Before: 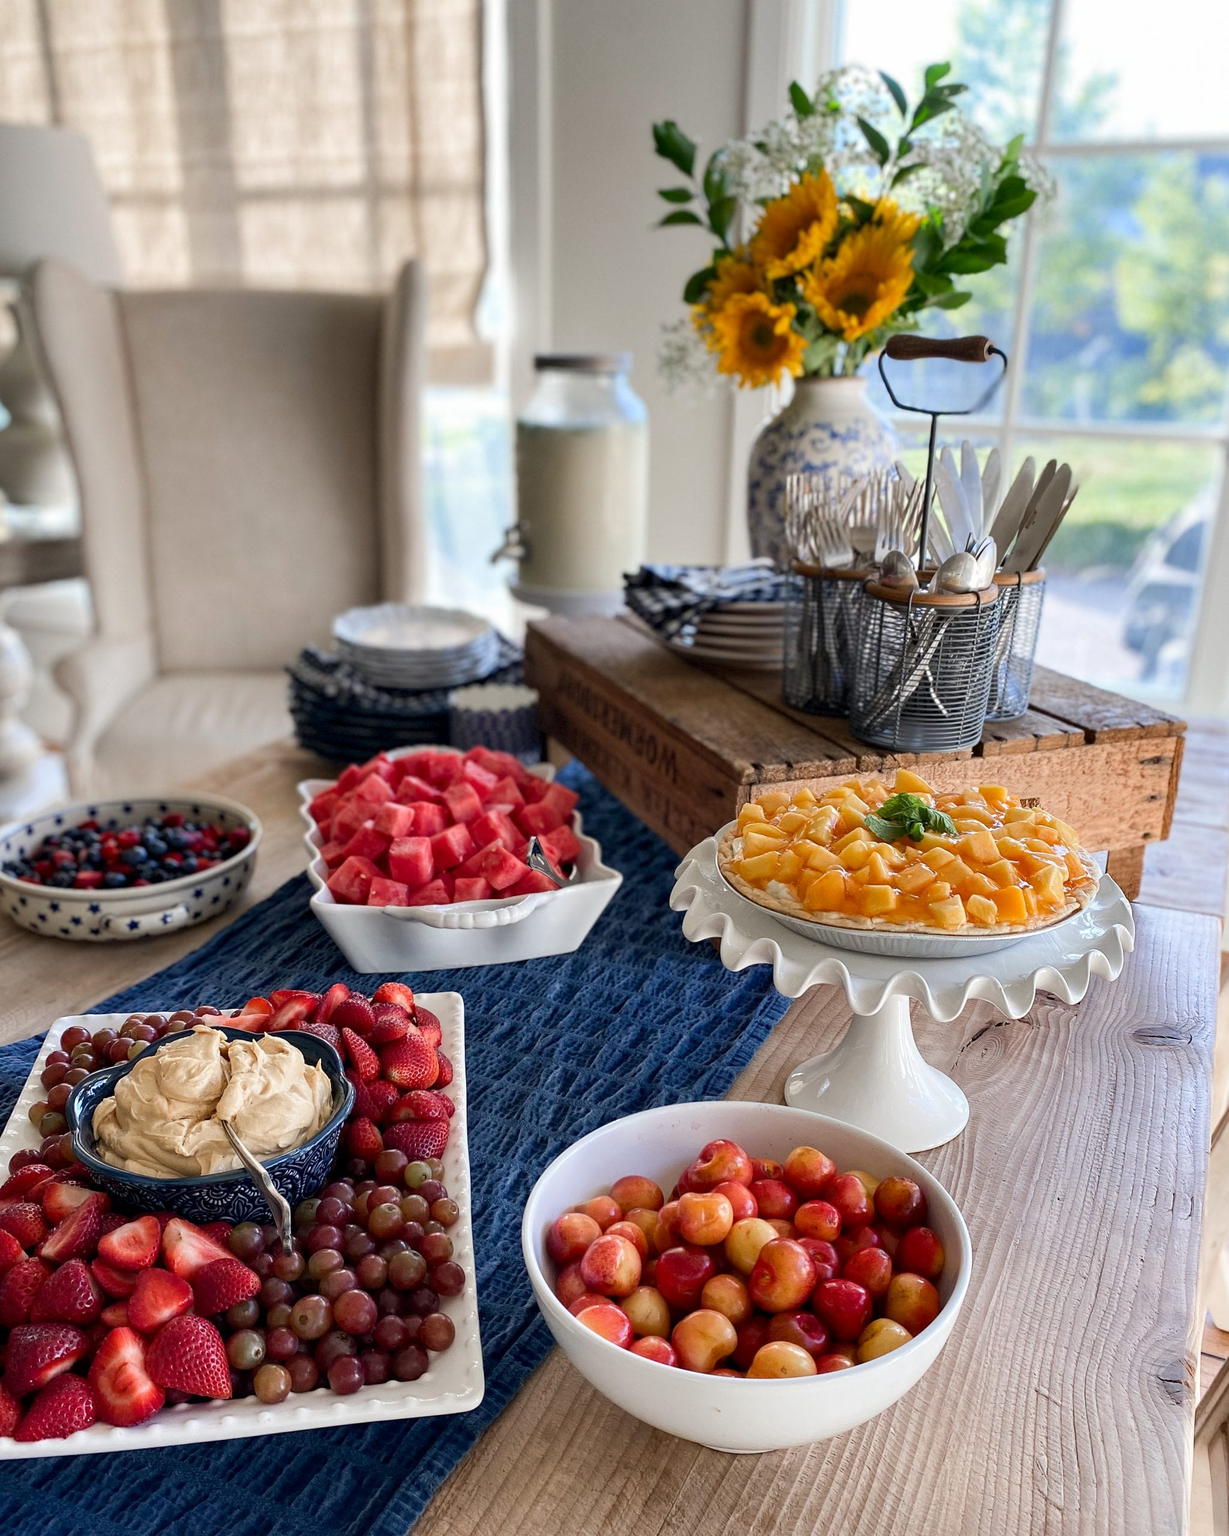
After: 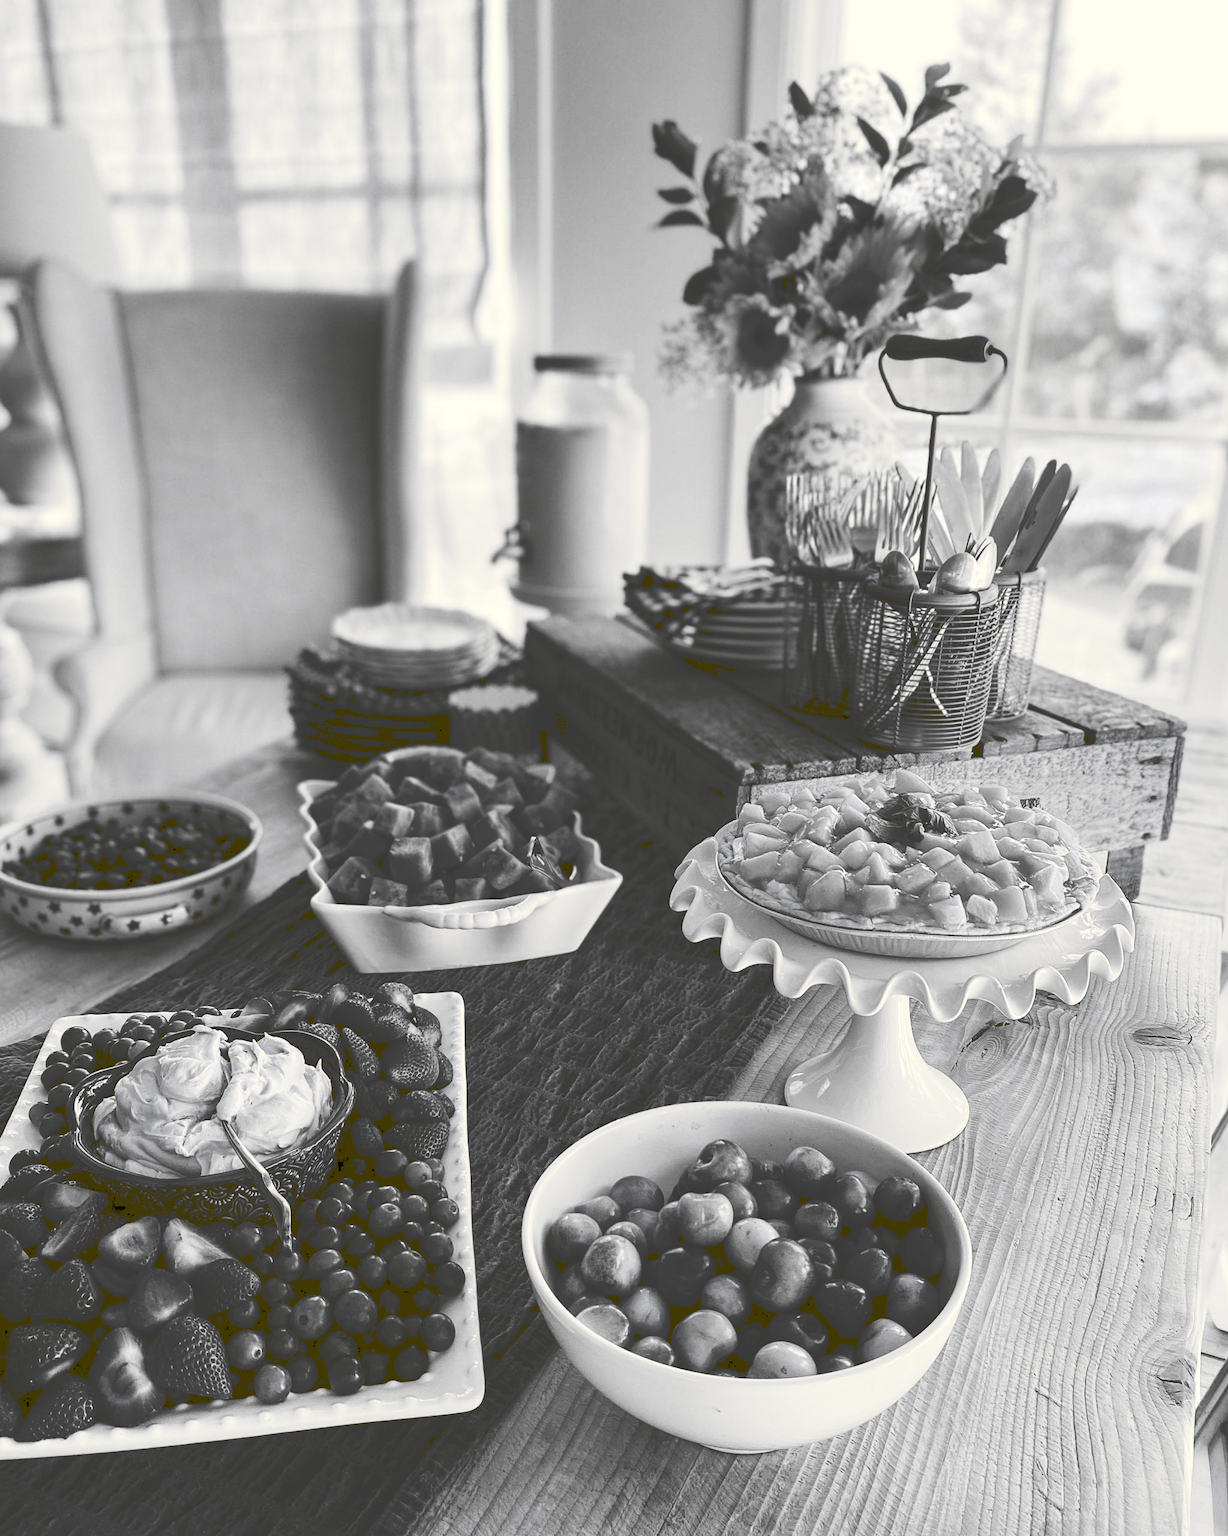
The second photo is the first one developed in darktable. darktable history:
tone curve: curves: ch0 [(0, 0) (0.003, 0.24) (0.011, 0.24) (0.025, 0.24) (0.044, 0.244) (0.069, 0.244) (0.1, 0.252) (0.136, 0.264) (0.177, 0.274) (0.224, 0.284) (0.277, 0.313) (0.335, 0.361) (0.399, 0.415) (0.468, 0.498) (0.543, 0.595) (0.623, 0.695) (0.709, 0.793) (0.801, 0.883) (0.898, 0.942) (1, 1)], preserve colors none
color look up table: target L [101.28, 100.32, 88.12, 88.82, 85.98, 82.41, 70.73, 60.56, 65.74, 54.76, 53.98, 35.72, 15.16, 2.742, 201.26, 88.82, 77.34, 73.31, 68.99, 63.98, 44, 51.22, 33.6, 51.22, 30.16, 29.73, 13.23, 7.247, 100, 90.24, 72.21, 73.31, 44.41, 51.22, 65.99, 55.54, 49.64, 37.41, 32.32, 29.29, 25.32, 22.62, 7.247, 61.45, 53.09, 52.41, 45.36, 31.89, 15.16], target a [0.001, 0.001, -0.002, -0.001, -0.002, -0.002, 0, 0, 0.001, 0.001, 0.001, 0, -0.132, -0.307, 0, -0.001, 0, 0, 0.001, 0, 0.001, 0 ×5, -0.002, -0.55, -1.004, -0.003, 0 ×4, 0.001, 0.001, 0.001, 0, 0, 0, -0.001, -0.126, -0.55, 0.001, 0.001, 0, 0.001, 0, -0.132], target b [-0.003, -0.003, 0.023, 0.002, 0.024, 0.024, 0.002, 0.002, -0.005, -0.004, -0.003, -0.003, 1.672, 3.782, -0.001, 0.002, 0.002, 0.002, -0.005, 0.001, -0.004, 0.001, 0, 0.001, 0.001, 0.001, 0.013, 6.778, 13.22, 0.024, 0.002, 0.002, 0, 0.001, -0.005, -0.004, -0.004, 0.001, 0, 0.001, 0.011, 1.581, 6.778, -0.004, -0.003, 0.001, -0.004, 0.001, 1.672], num patches 49
